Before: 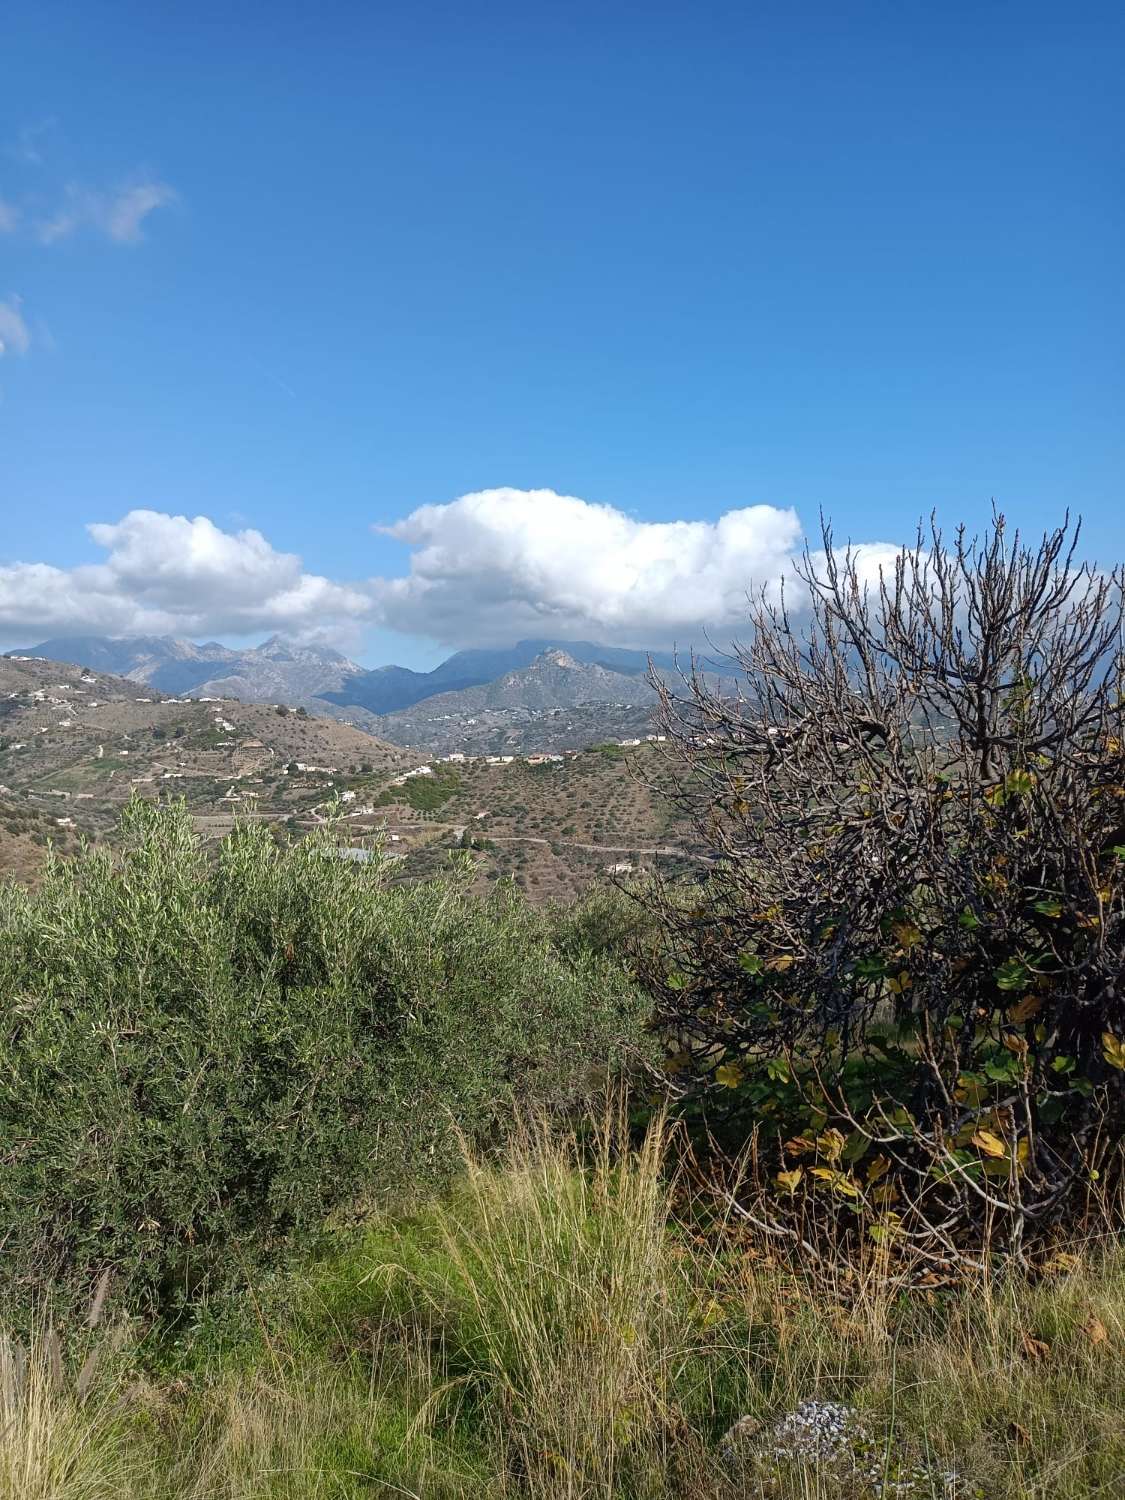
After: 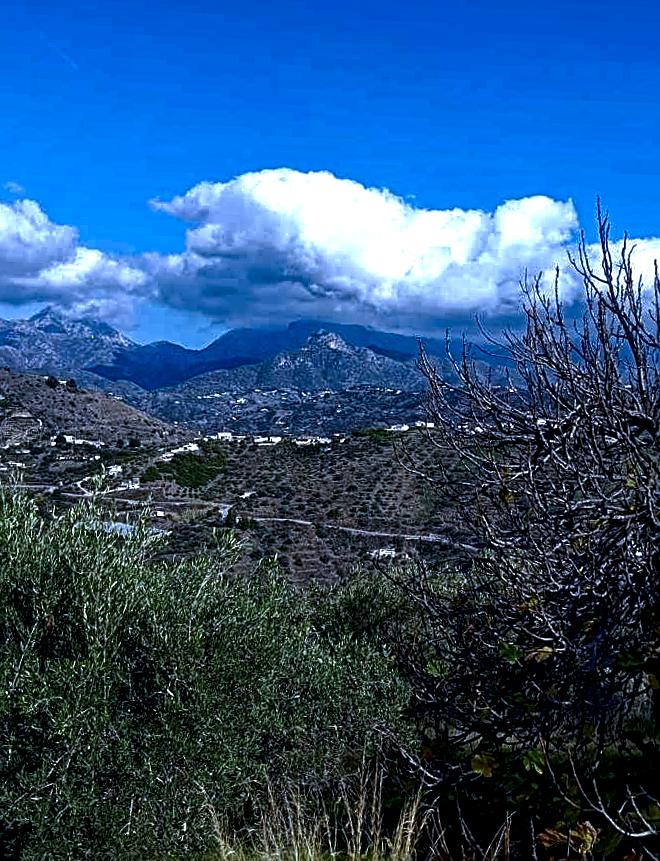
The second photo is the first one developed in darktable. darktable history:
contrast brightness saturation: brightness -0.52
white balance: red 0.871, blue 1.249
local contrast: highlights 100%, shadows 100%, detail 200%, midtone range 0.2
rotate and perspective: rotation 2.27°, automatic cropping off
crop and rotate: left 22.13%, top 22.054%, right 22.026%, bottom 22.102%
sharpen: on, module defaults
exposure: exposure 0.191 EV, compensate highlight preservation false
haze removal: strength 0.29, distance 0.25, compatibility mode true, adaptive false
